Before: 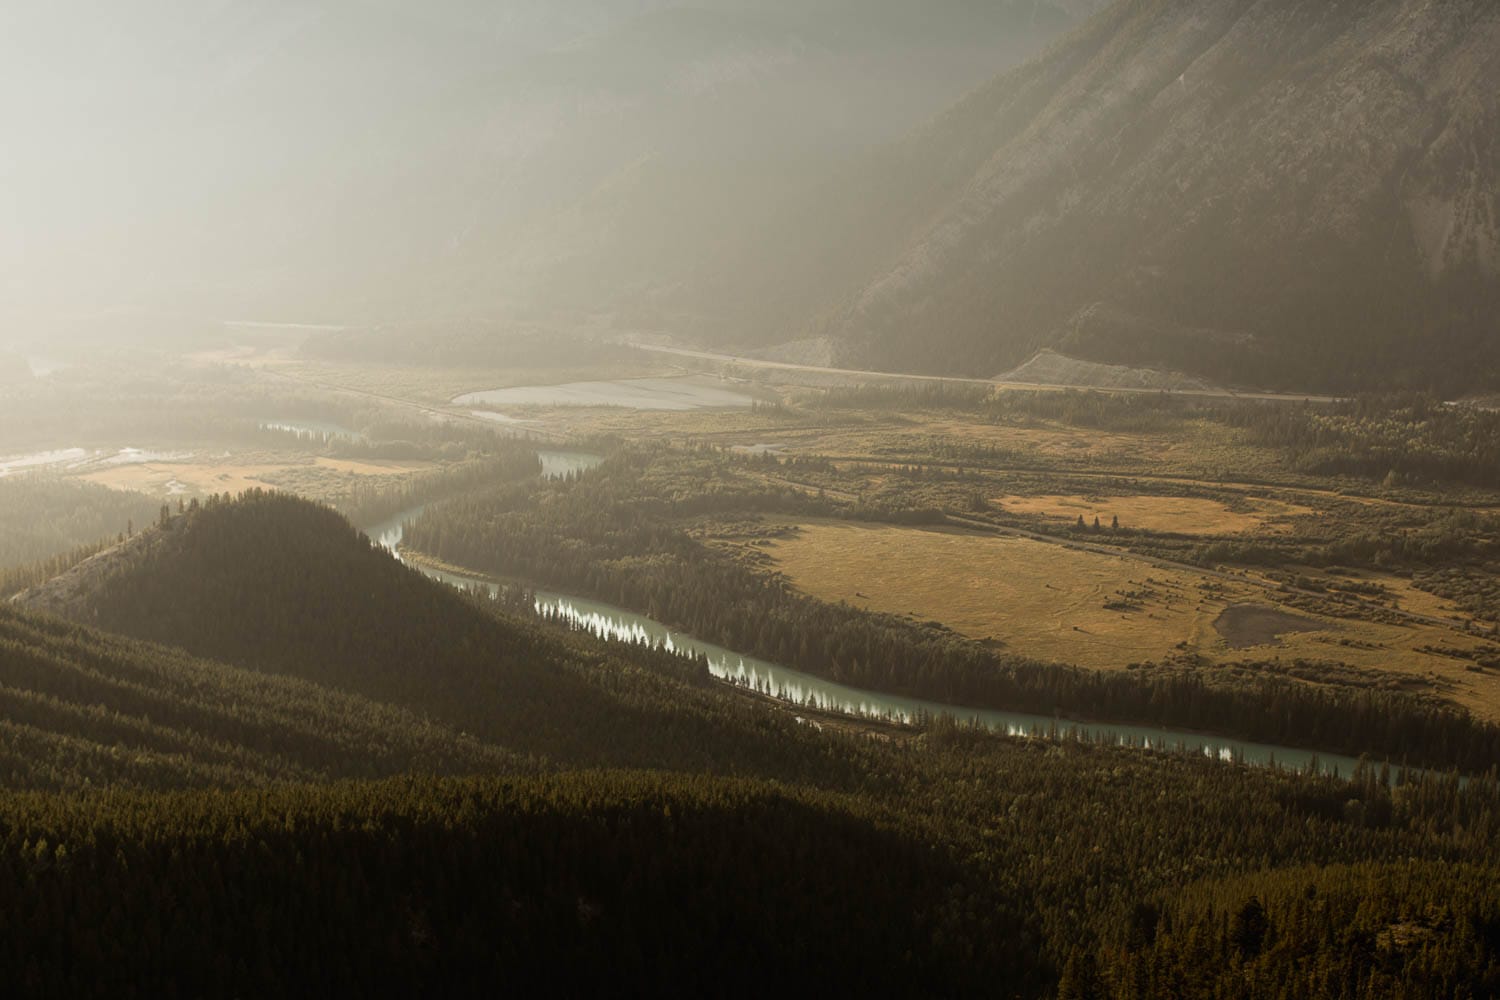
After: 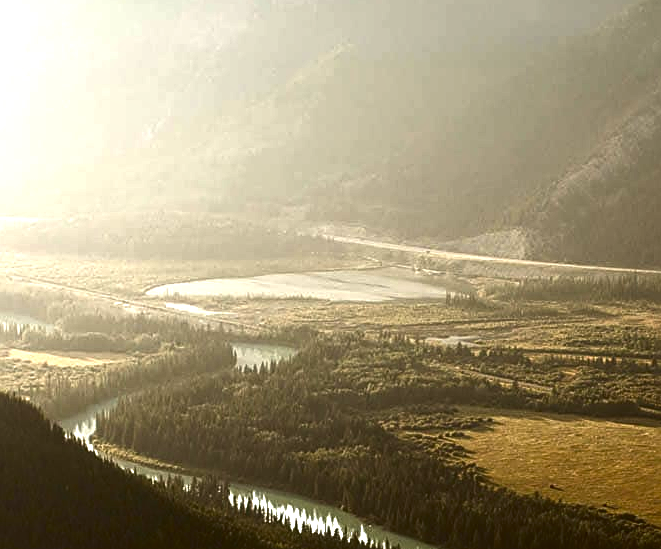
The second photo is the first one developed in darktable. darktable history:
crop: left 20.416%, top 10.81%, right 35.514%, bottom 34.278%
exposure: black level correction 0, exposure 0.952 EV, compensate highlight preservation false
local contrast: detail 109%
contrast brightness saturation: contrast 0.091, brightness -0.608, saturation 0.17
sharpen: on, module defaults
